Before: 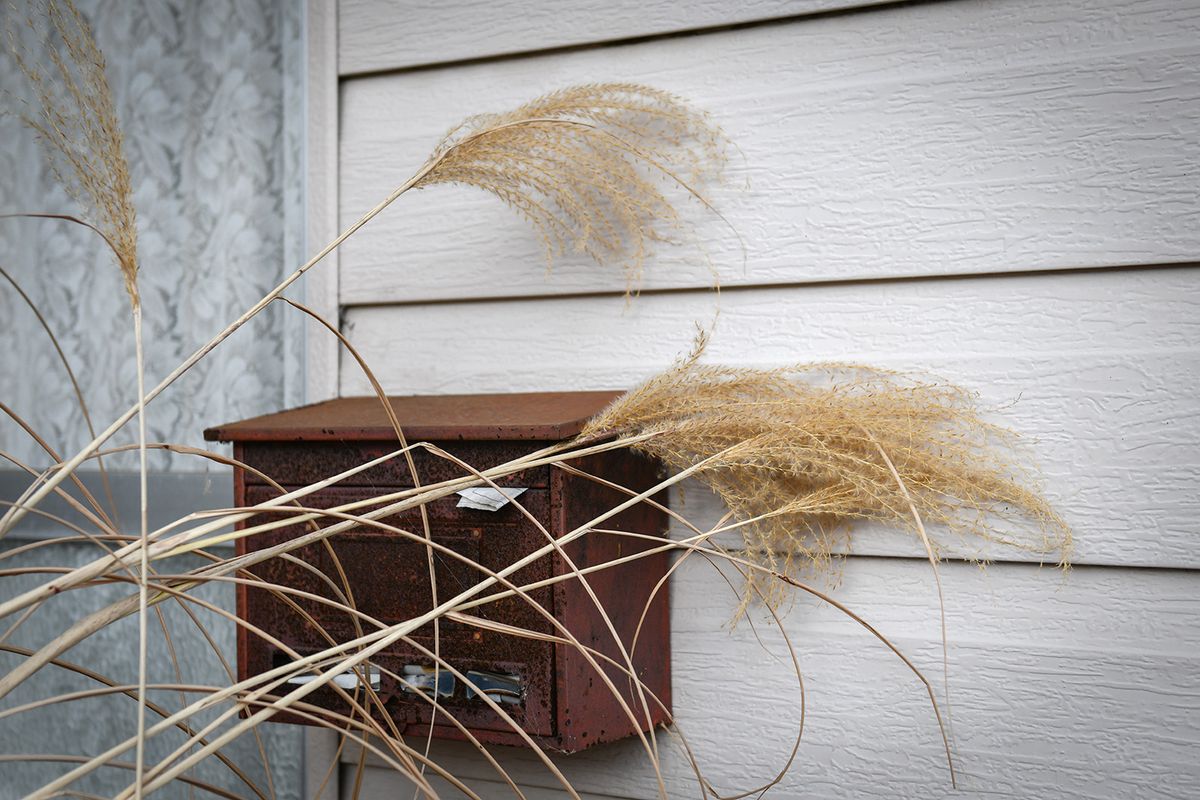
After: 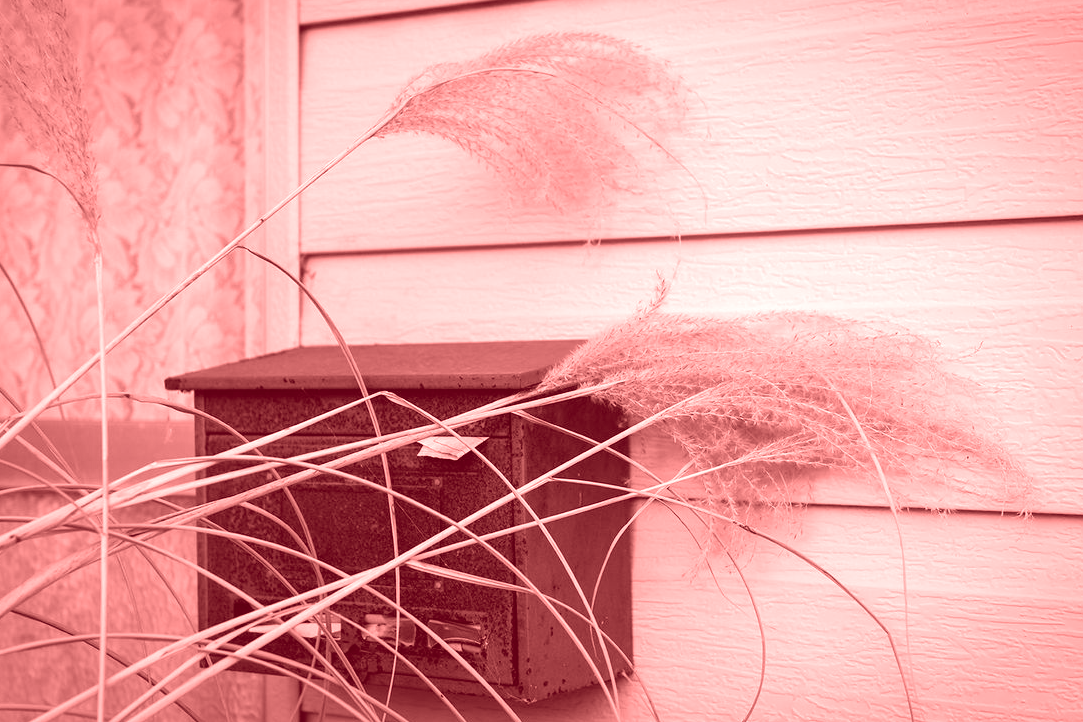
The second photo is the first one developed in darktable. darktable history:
crop: left 3.305%, top 6.436%, right 6.389%, bottom 3.258%
contrast equalizer: octaves 7, y [[0.6 ×6], [0.55 ×6], [0 ×6], [0 ×6], [0 ×6]], mix -0.2
colorize: saturation 60%, source mix 100%
